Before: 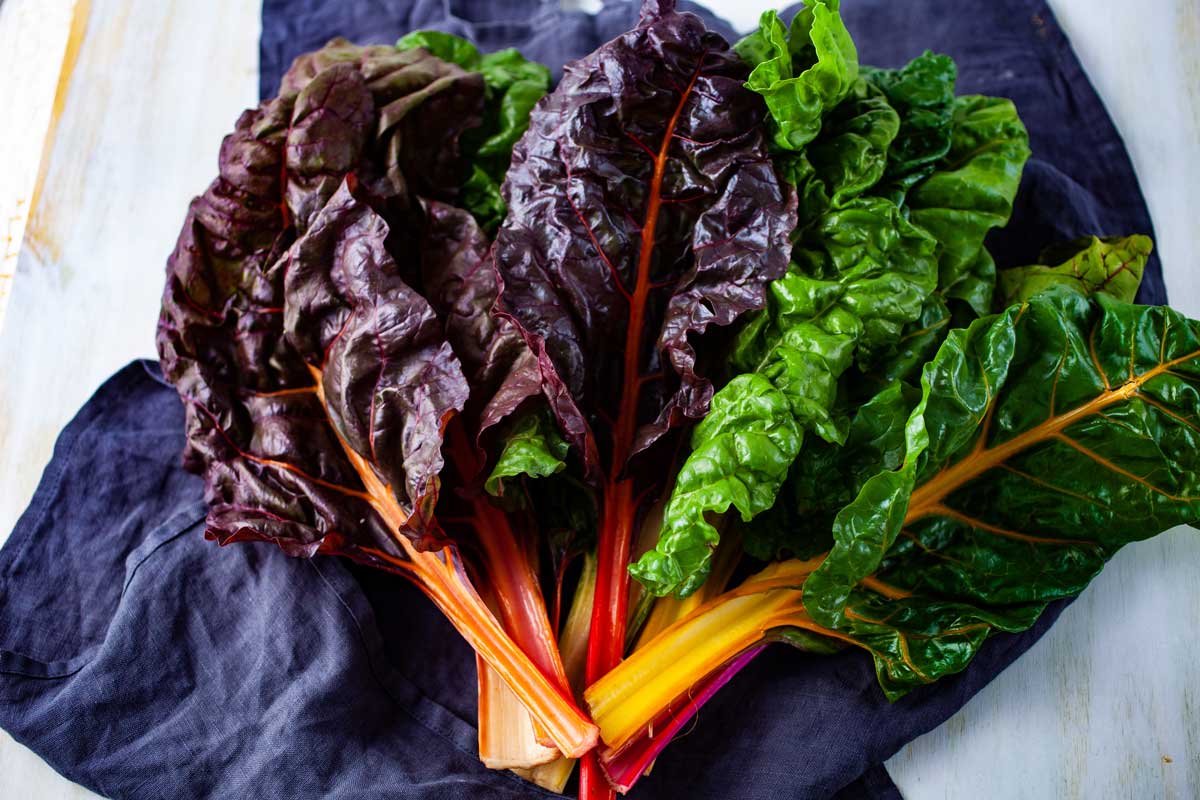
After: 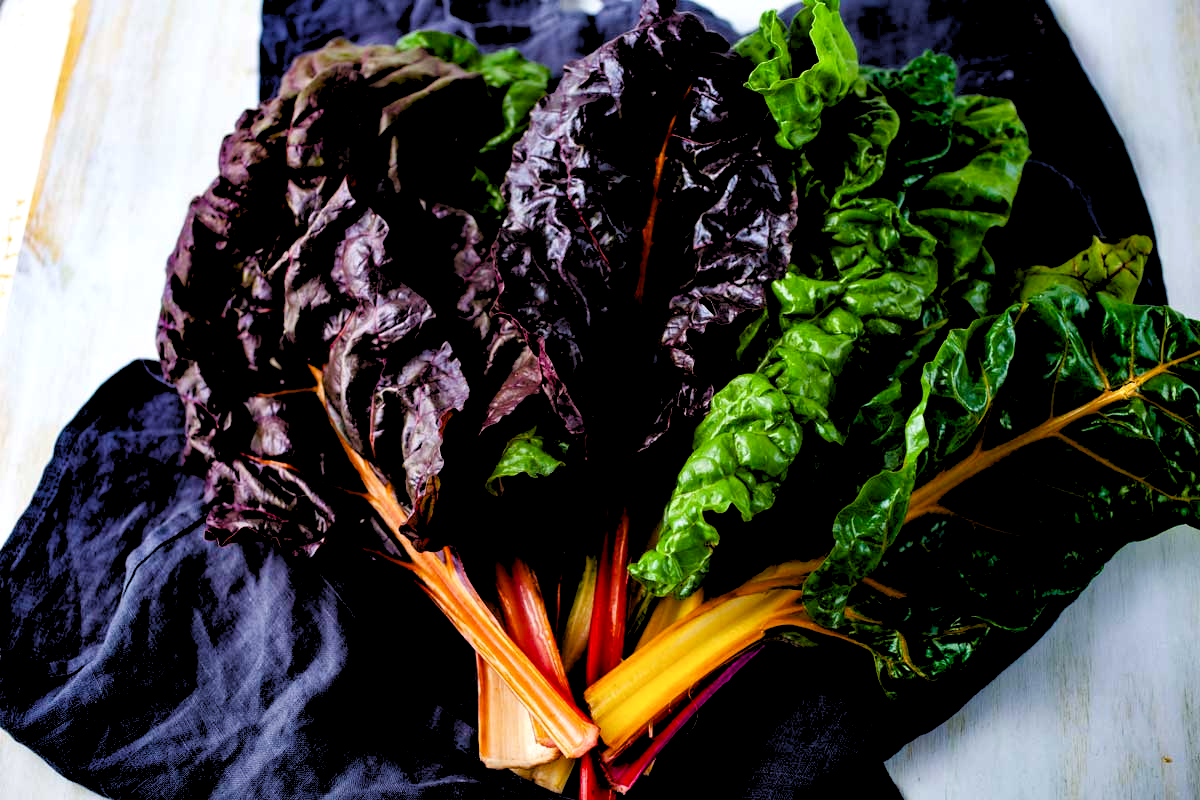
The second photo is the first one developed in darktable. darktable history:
color balance rgb: perceptual saturation grading › global saturation 20%, perceptual saturation grading › highlights -25%, perceptual saturation grading › shadows 50%
rgb levels: levels [[0.034, 0.472, 0.904], [0, 0.5, 1], [0, 0.5, 1]]
